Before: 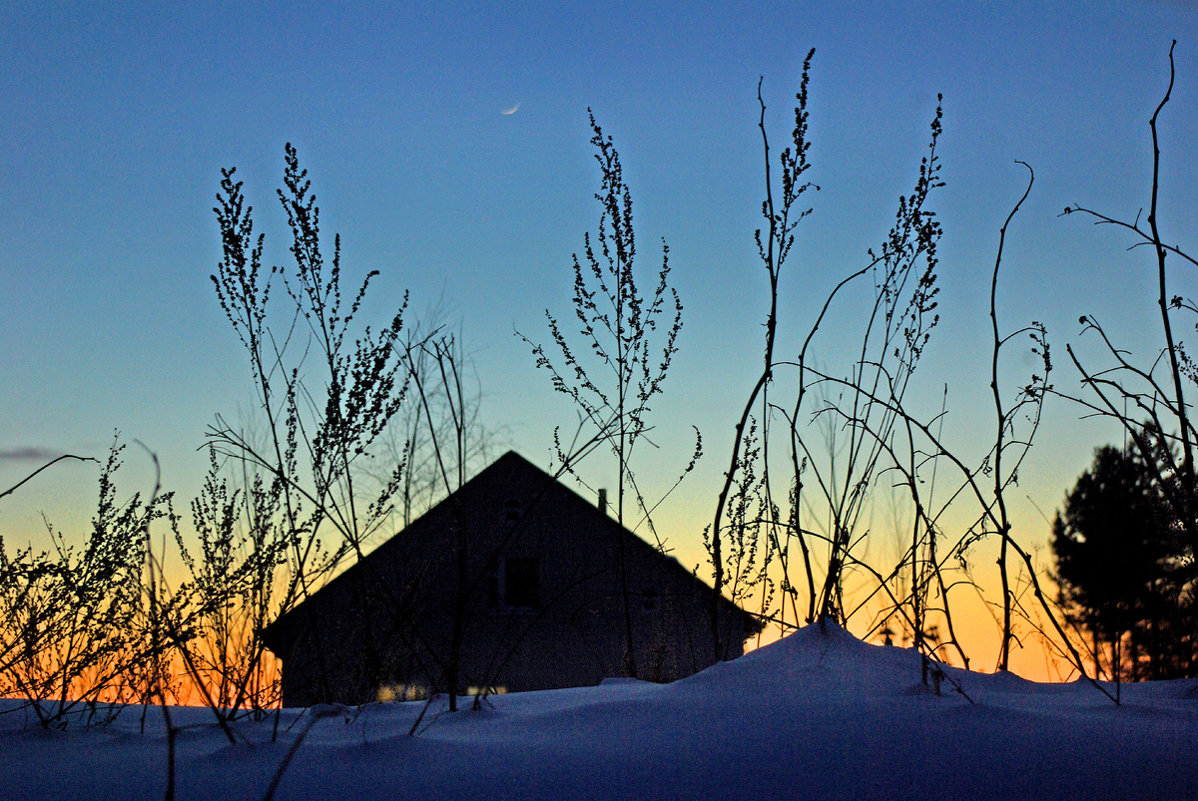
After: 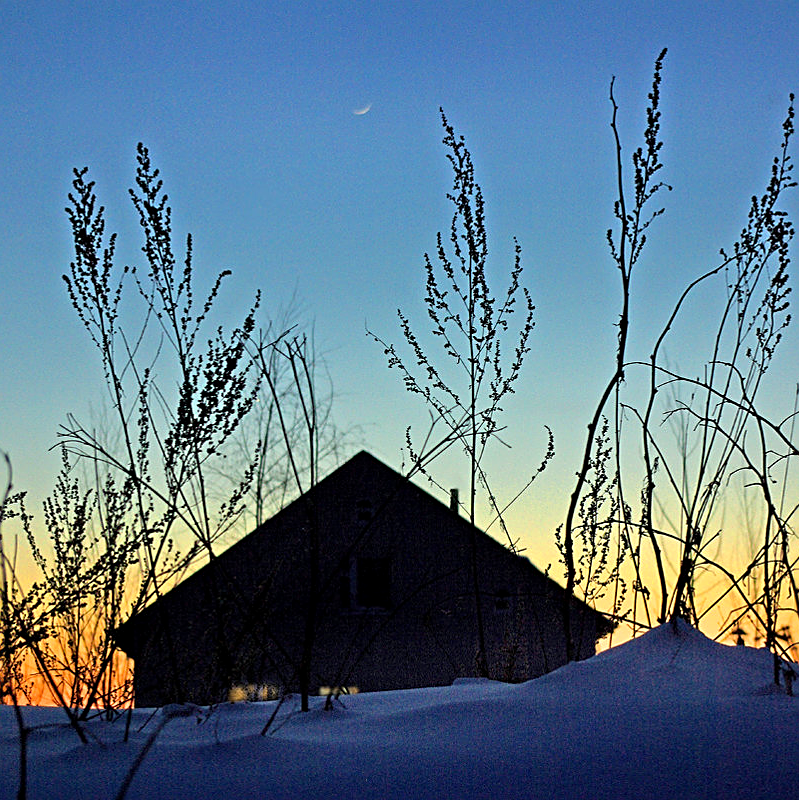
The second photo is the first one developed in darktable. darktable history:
exposure: black level correction 0.001, exposure 0.193 EV, compensate highlight preservation false
sharpen: on, module defaults
crop and rotate: left 12.514%, right 20.738%
